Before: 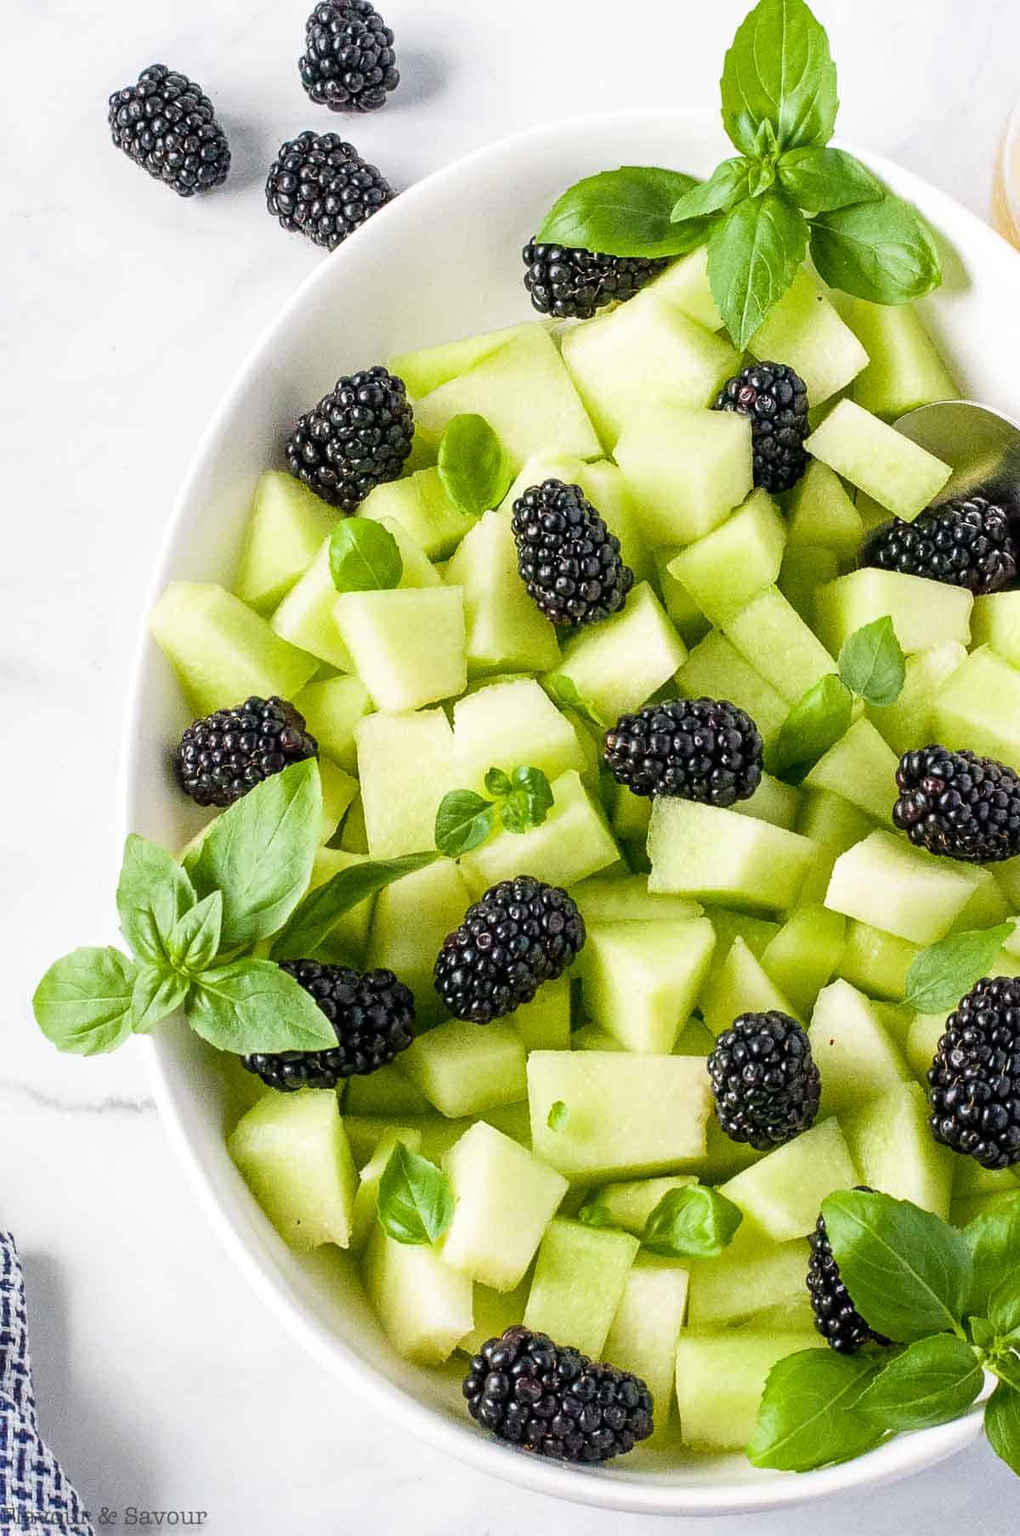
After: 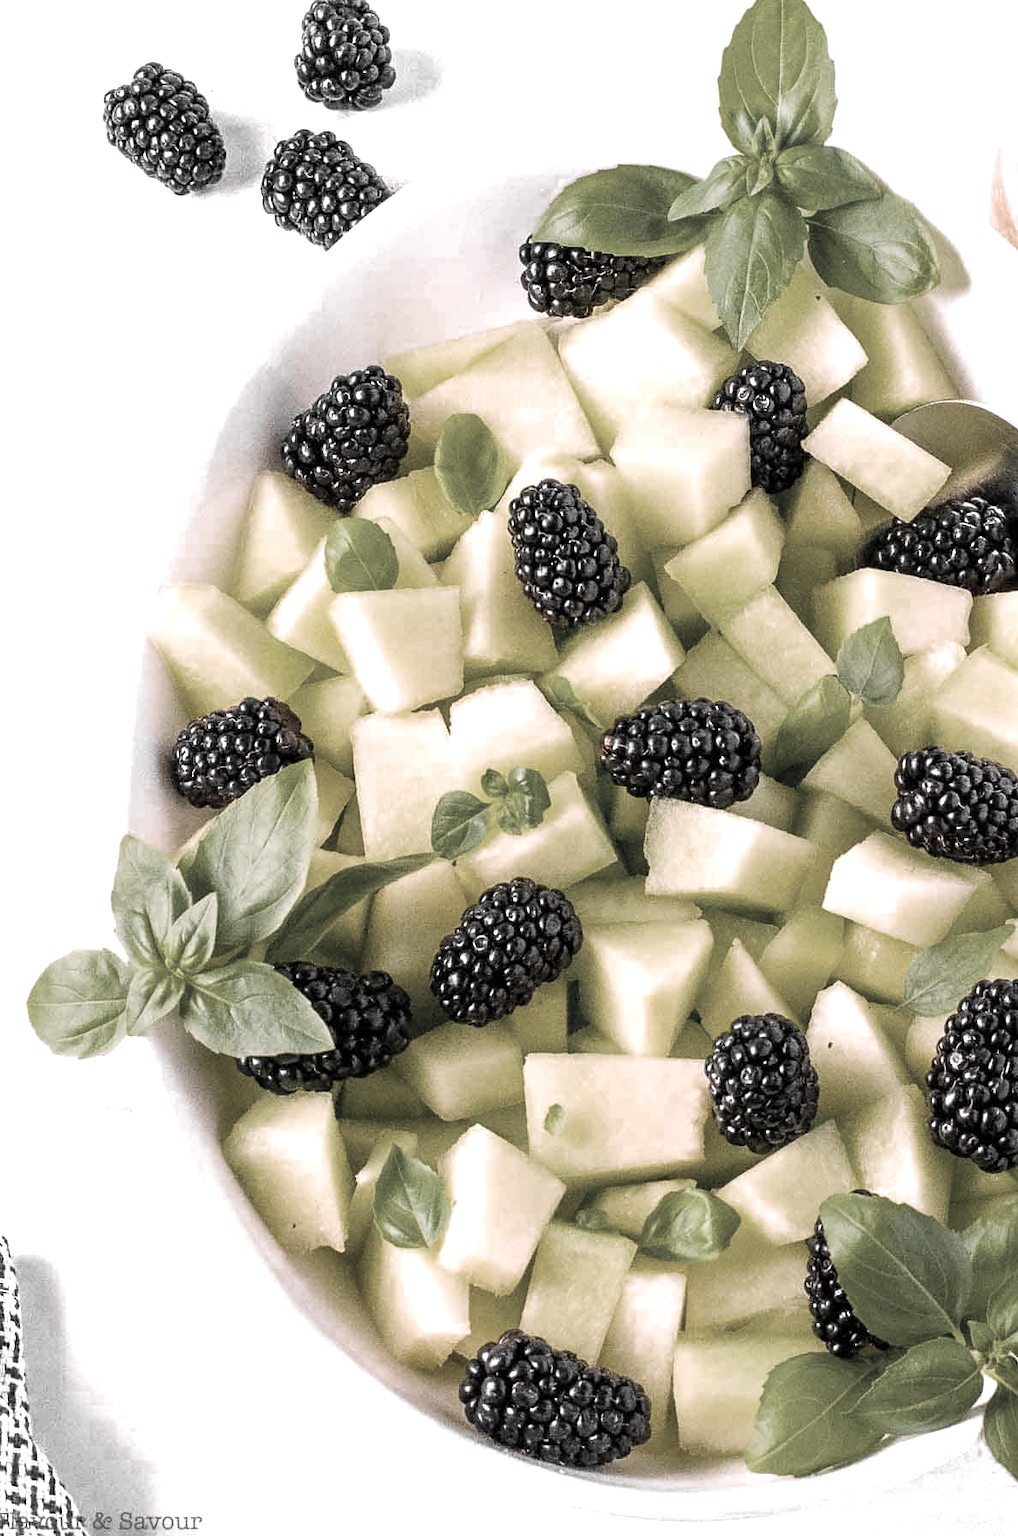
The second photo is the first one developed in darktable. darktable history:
white balance: red 1.188, blue 1.11
color zones: curves: ch0 [(0, 0.613) (0.01, 0.613) (0.245, 0.448) (0.498, 0.529) (0.642, 0.665) (0.879, 0.777) (0.99, 0.613)]; ch1 [(0, 0.035) (0.121, 0.189) (0.259, 0.197) (0.415, 0.061) (0.589, 0.022) (0.732, 0.022) (0.857, 0.026) (0.991, 0.053)]
crop and rotate: left 0.614%, top 0.179%, bottom 0.309%
